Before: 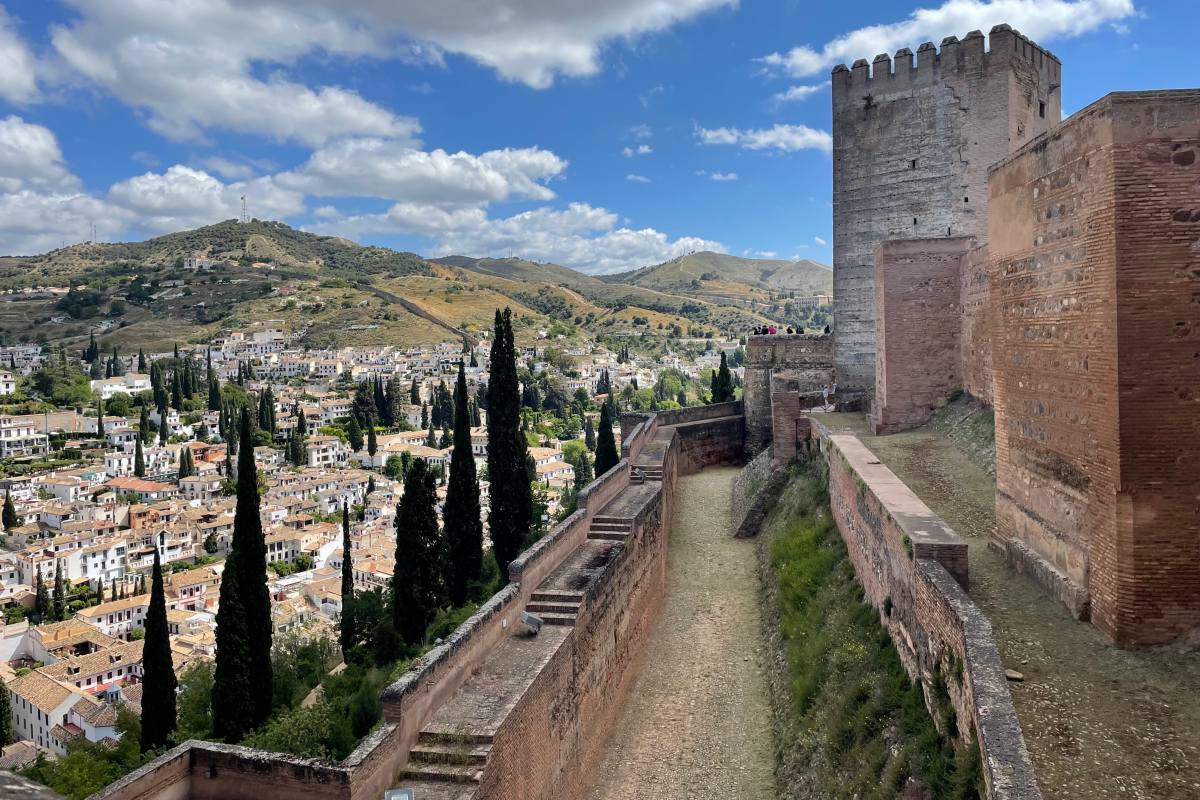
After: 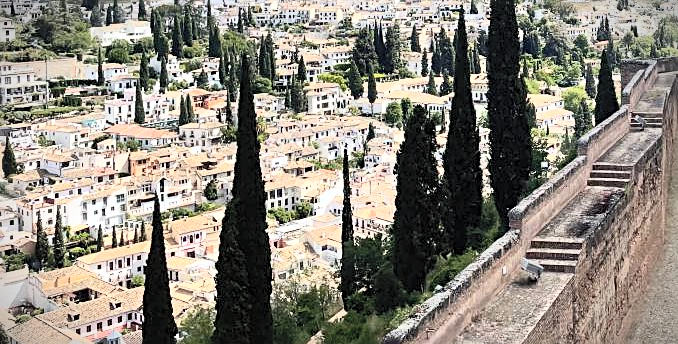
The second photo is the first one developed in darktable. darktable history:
vignetting: fall-off start 90.03%, fall-off radius 38.75%, width/height ratio 1.22, shape 1.29
sharpen: on, module defaults
crop: top 44.22%, right 43.422%, bottom 12.755%
contrast brightness saturation: contrast 0.374, brightness 0.524
